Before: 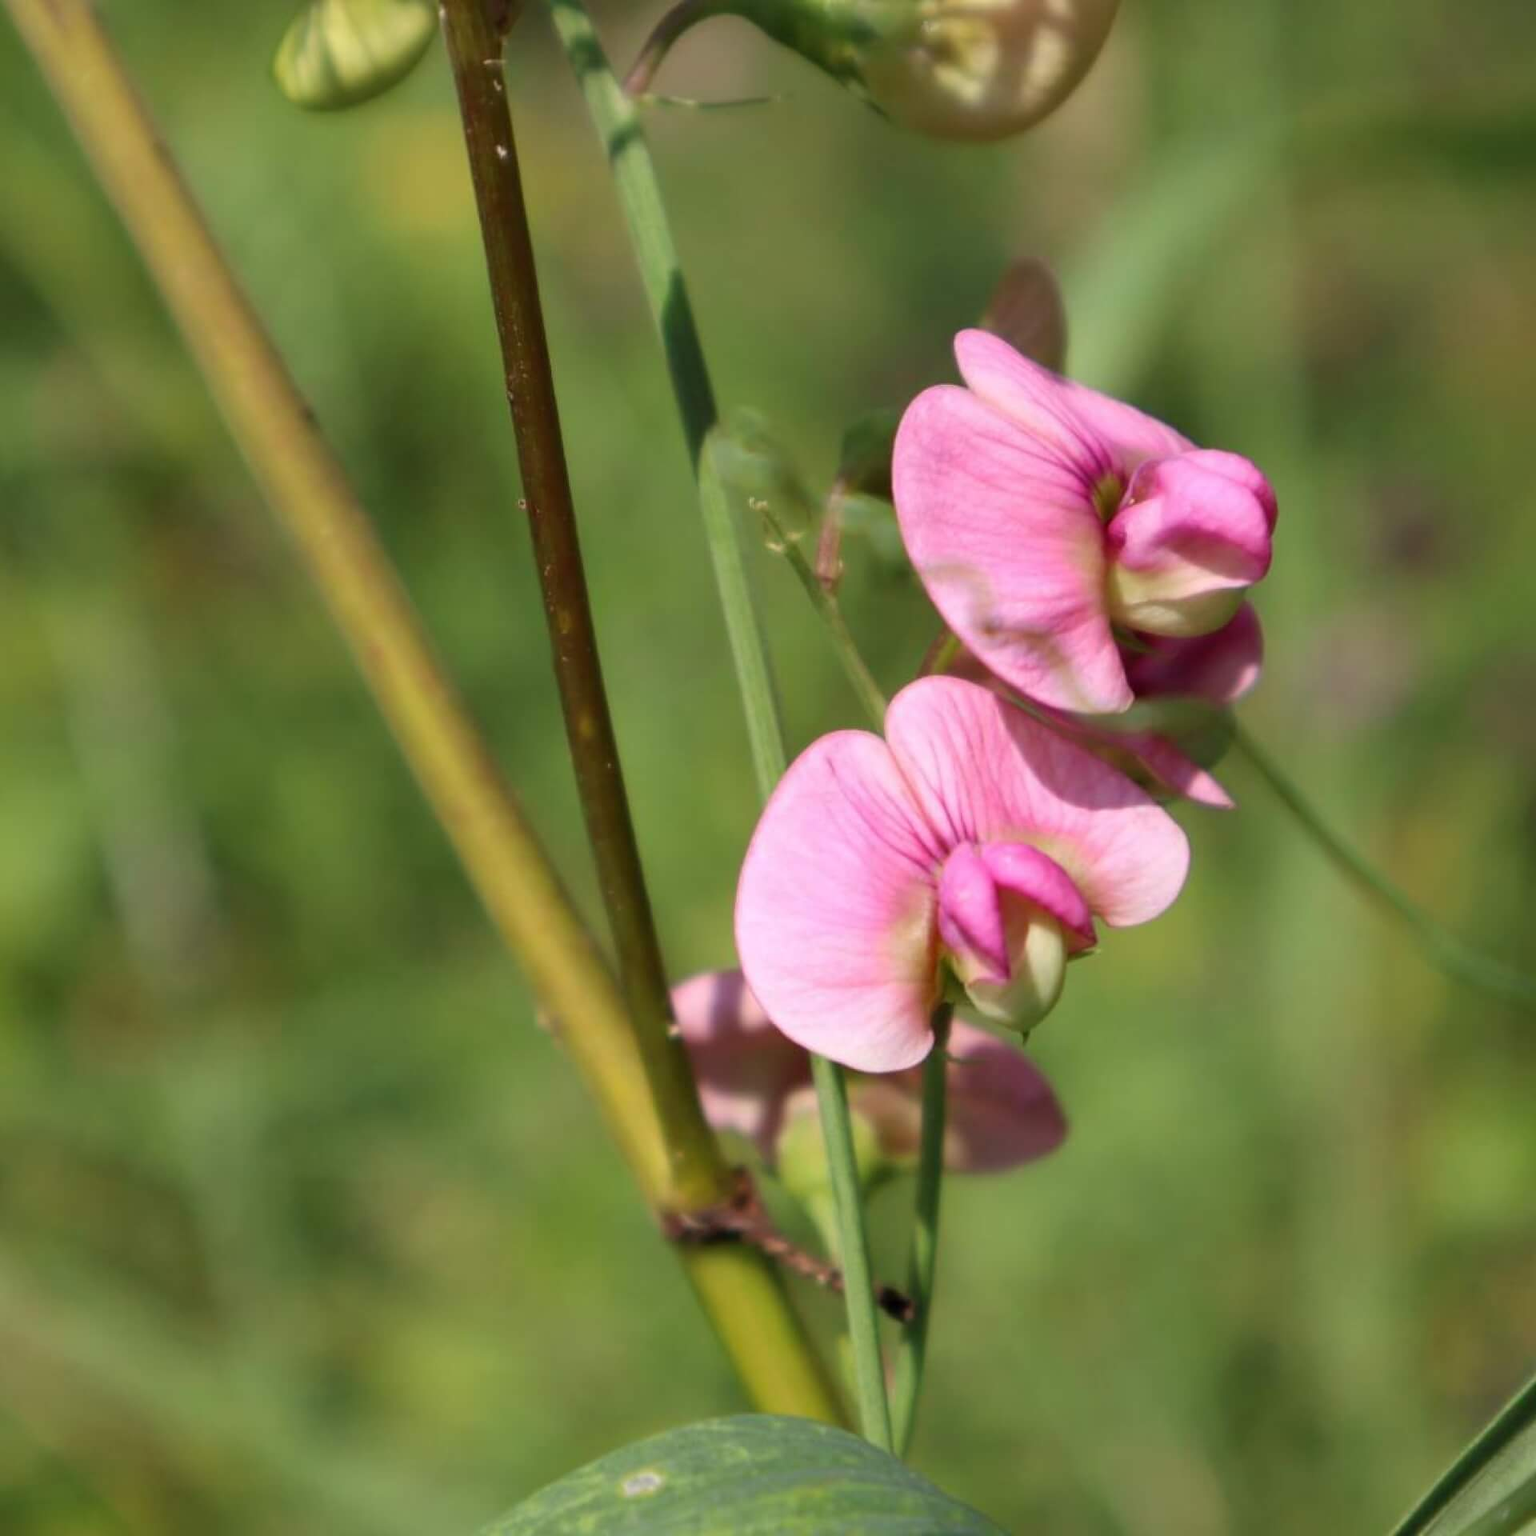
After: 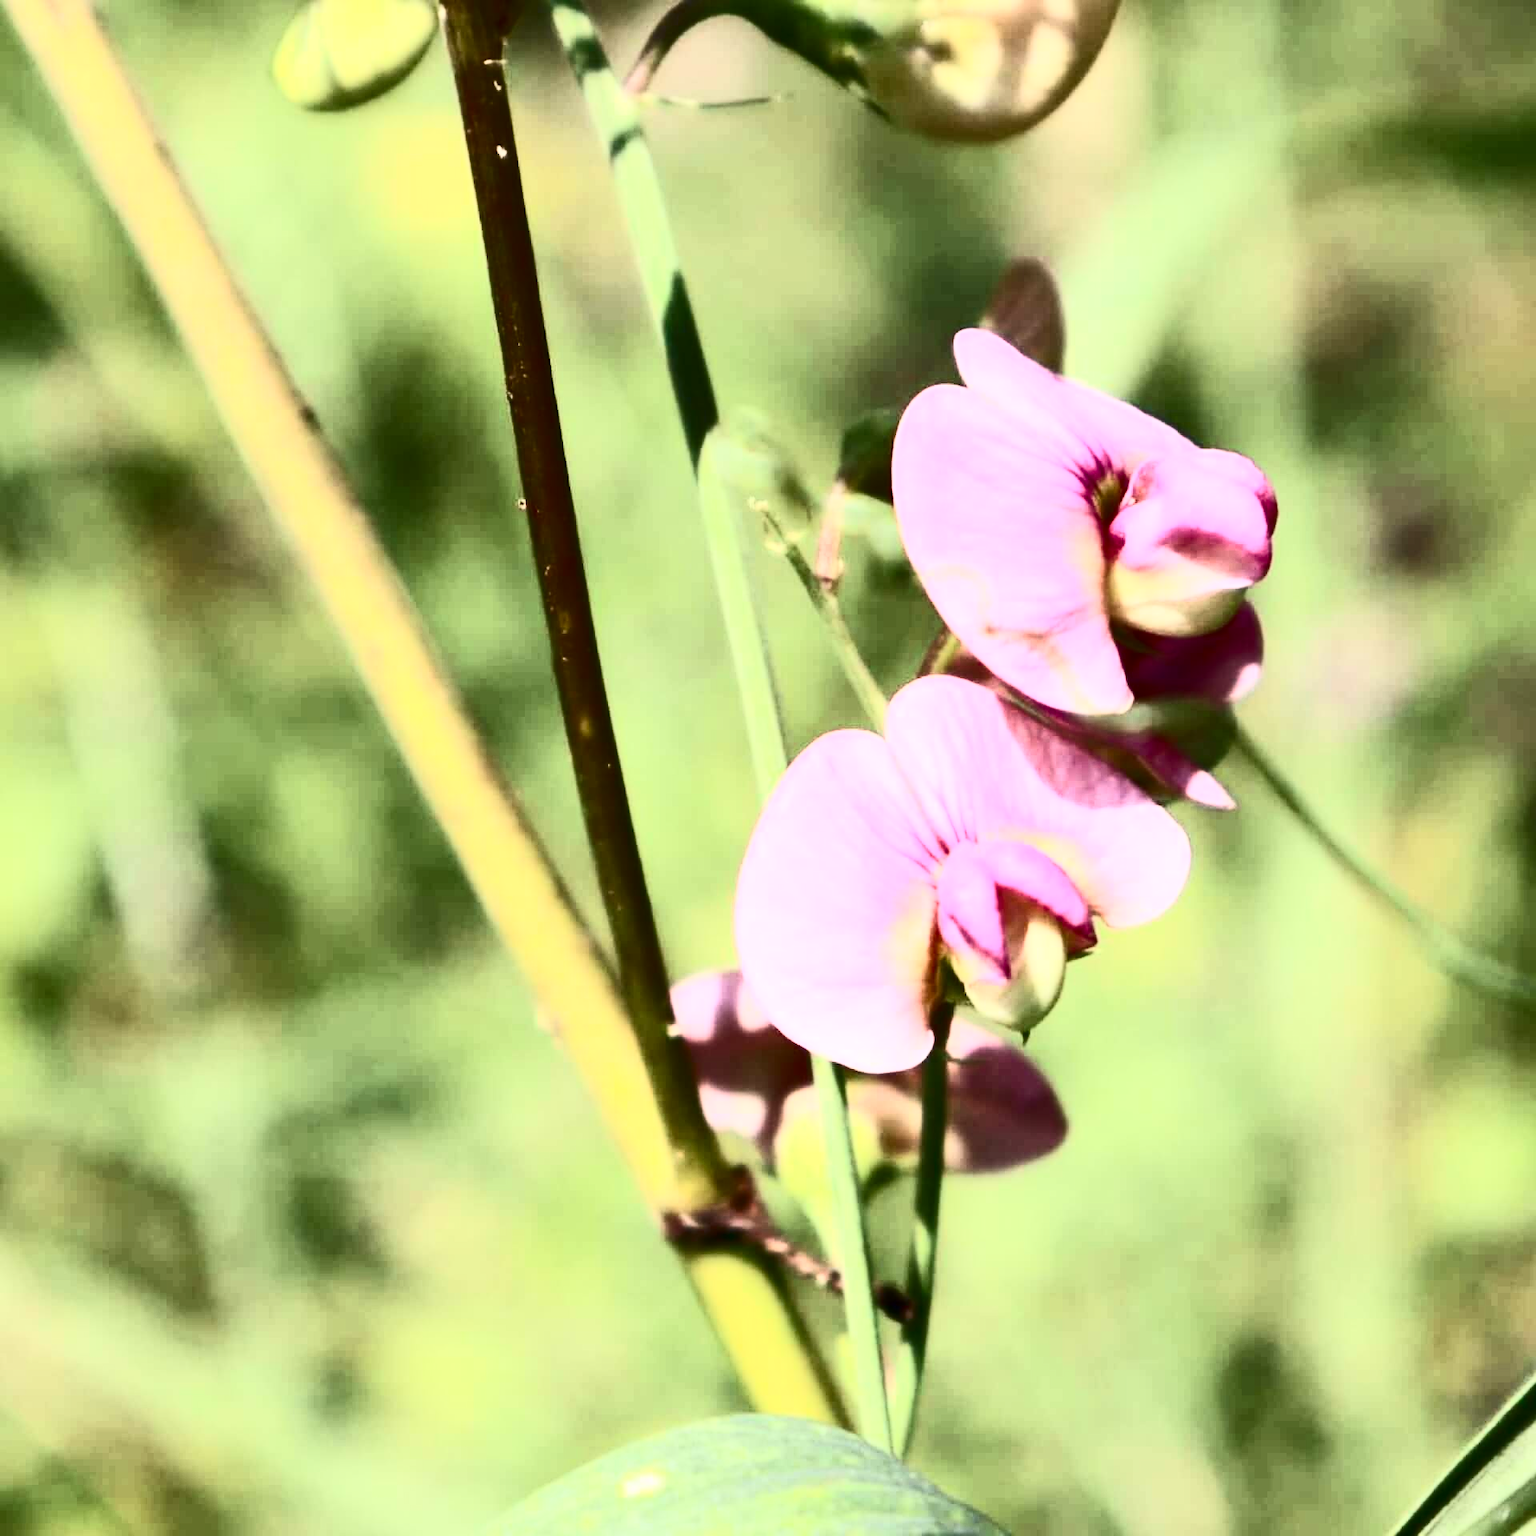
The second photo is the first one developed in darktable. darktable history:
contrast brightness saturation: contrast 0.915, brightness 0.202
exposure: exposure 0.606 EV, compensate exposure bias true, compensate highlight preservation false
